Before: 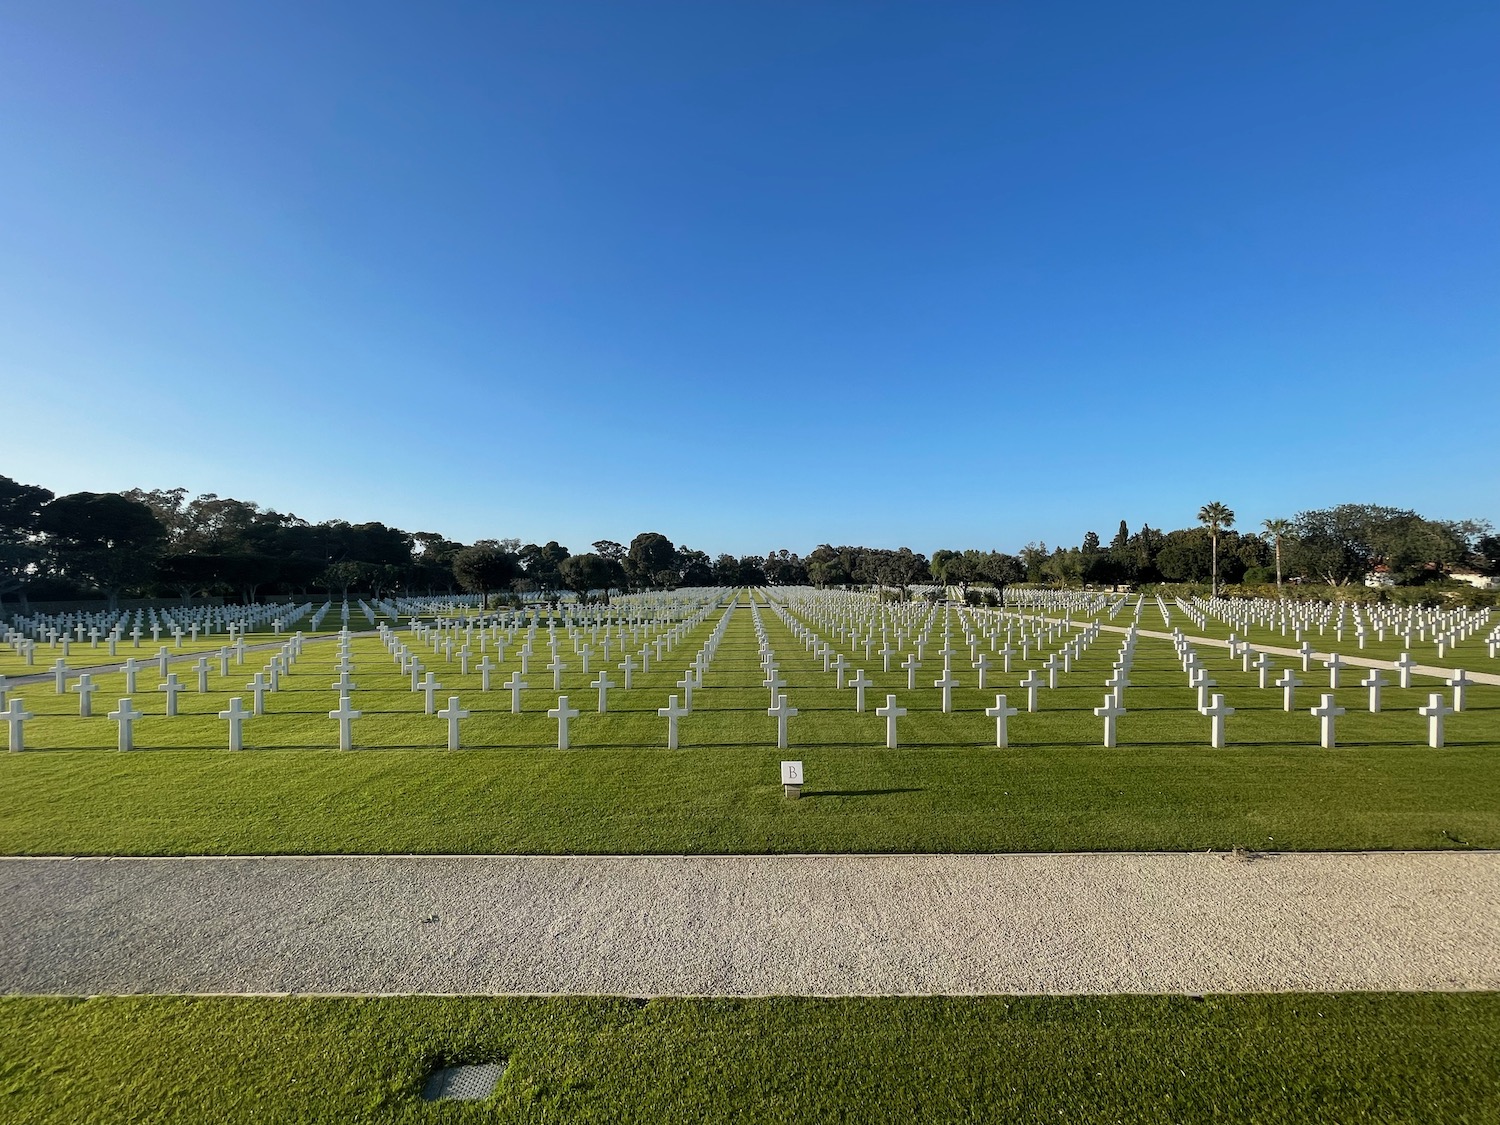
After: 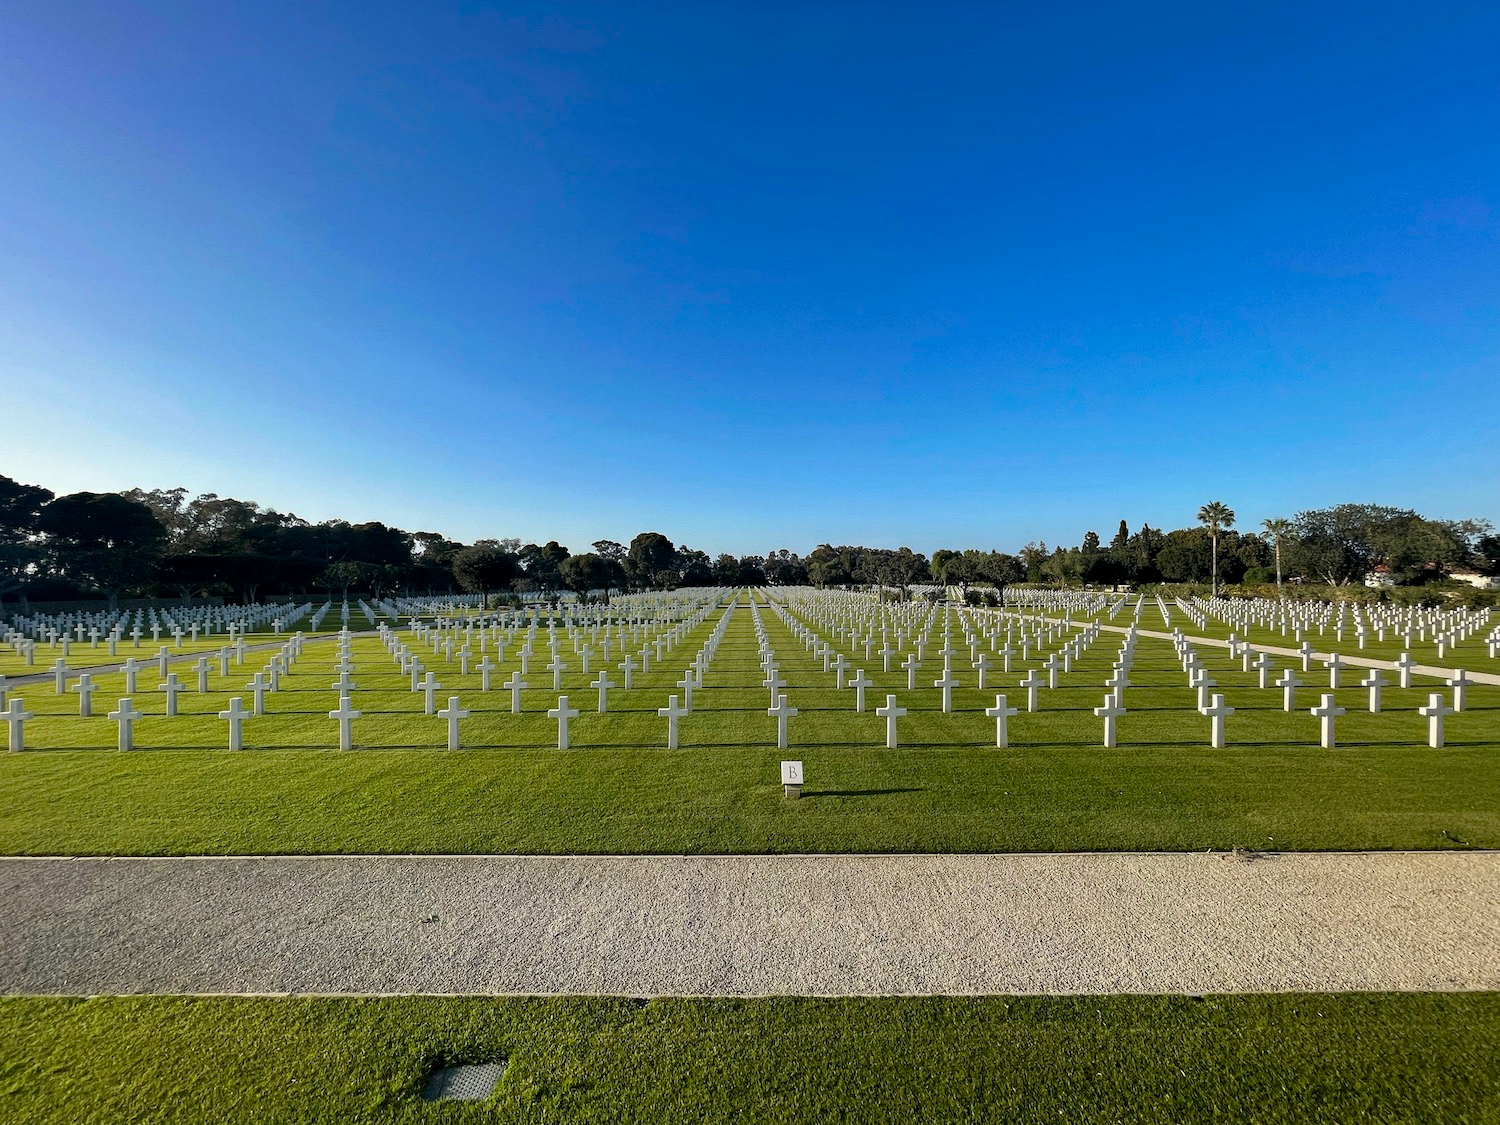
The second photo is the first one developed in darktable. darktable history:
haze removal: strength 0.417, compatibility mode true, adaptive false
